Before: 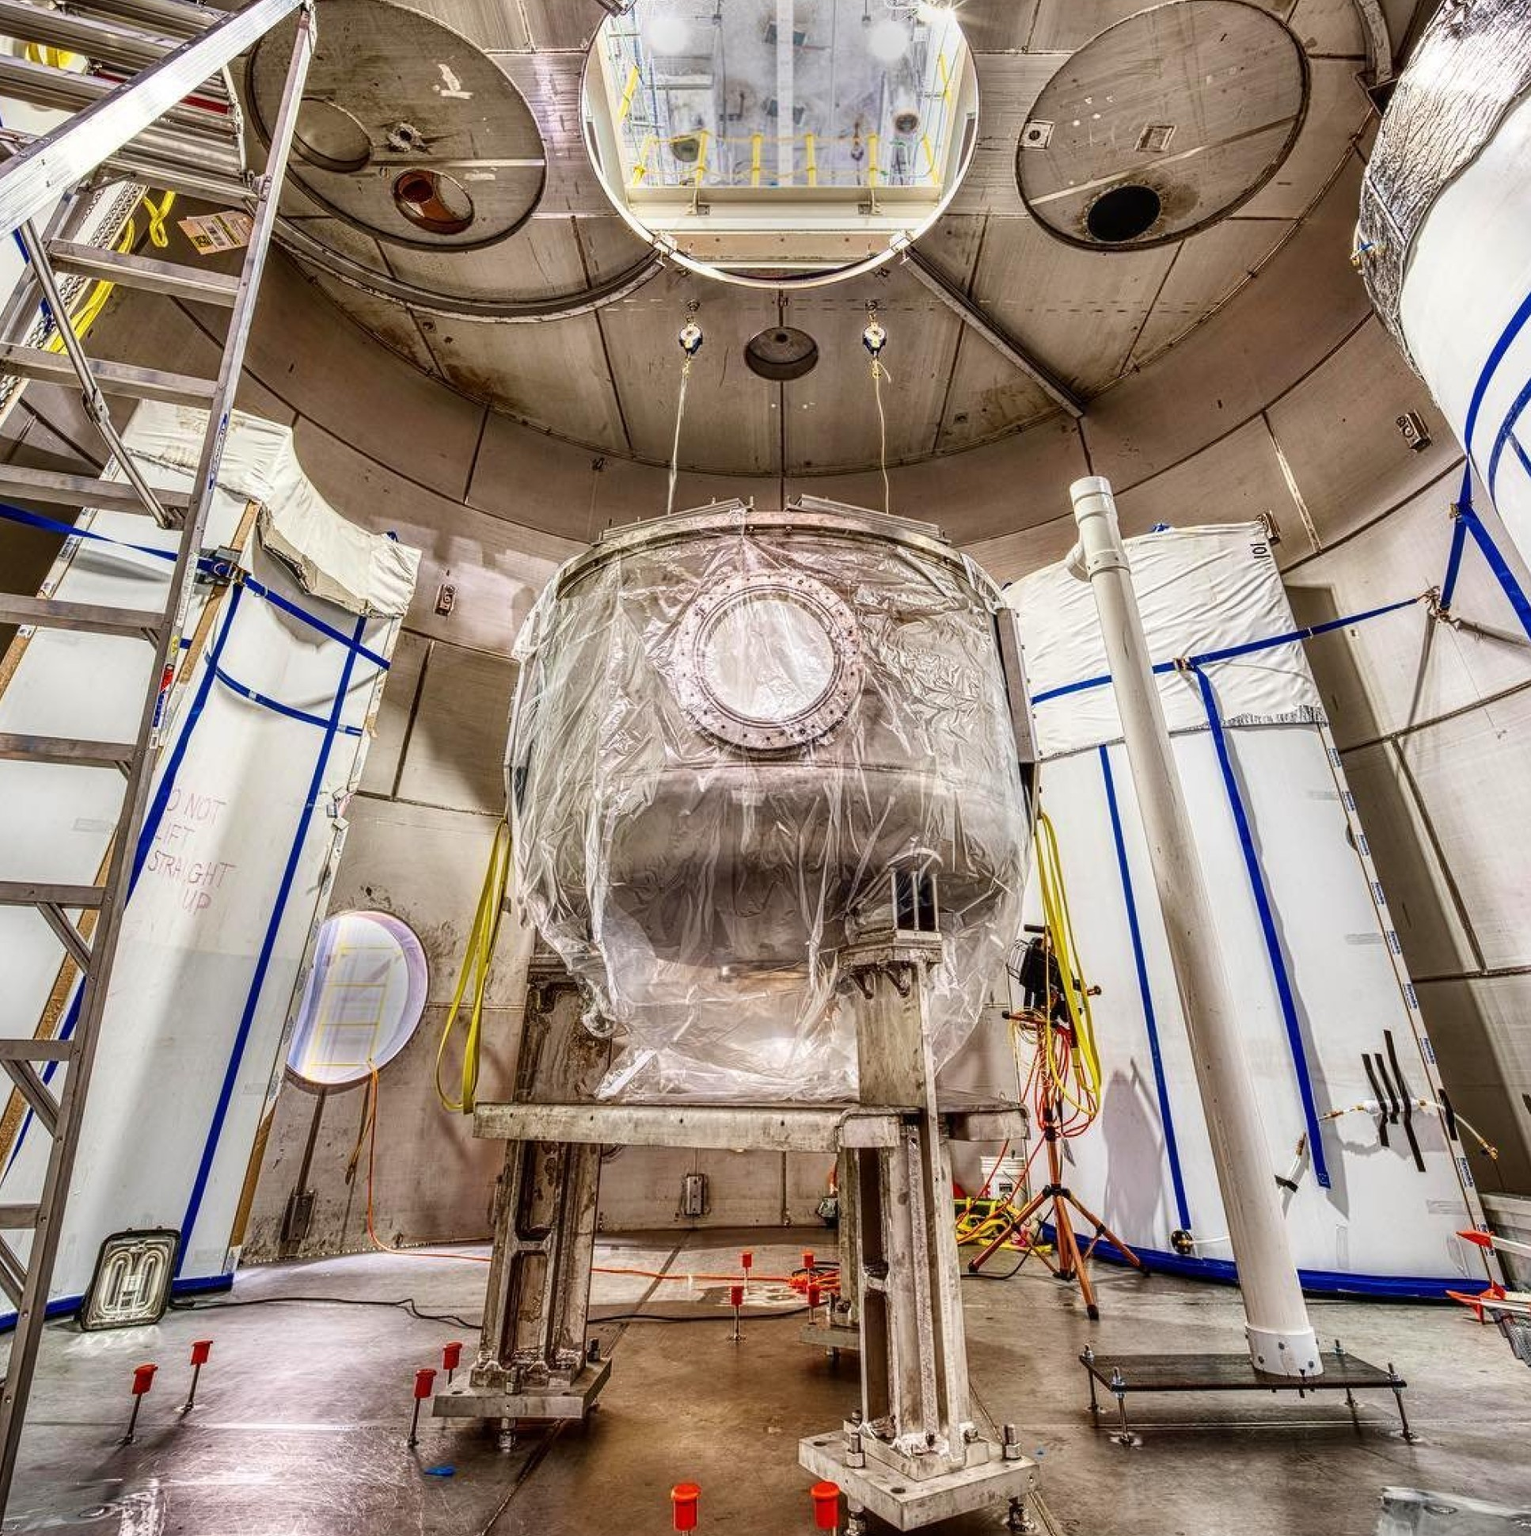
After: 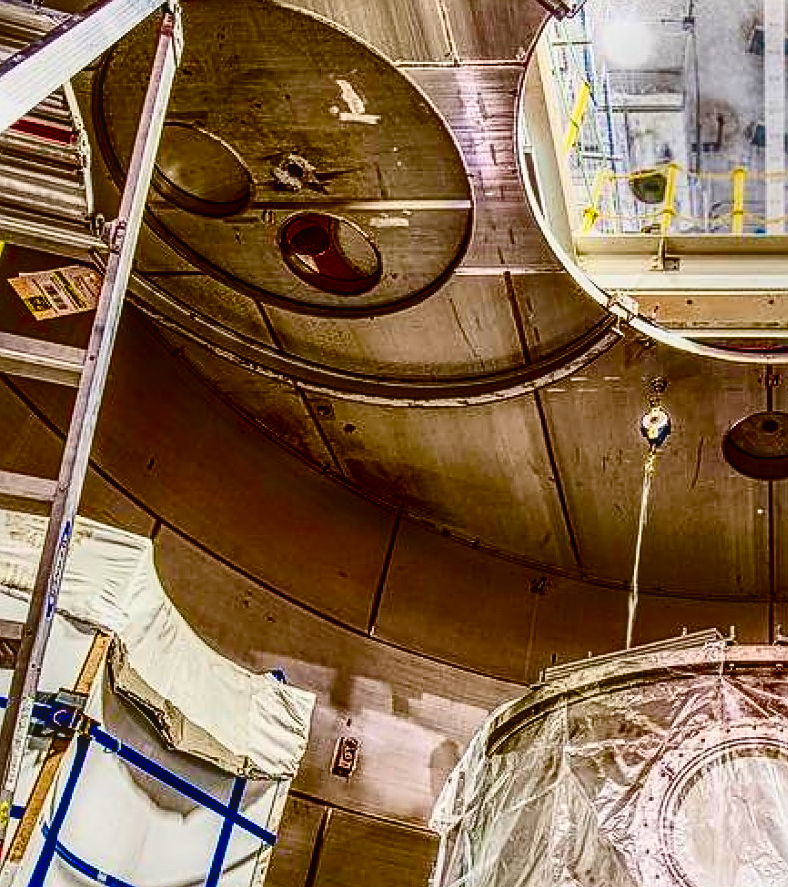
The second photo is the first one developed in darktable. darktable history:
contrast brightness saturation: contrast 0.245, brightness -0.224, saturation 0.137
local contrast: detail 110%
crop and rotate: left 11.228%, top 0.063%, right 47.989%, bottom 54.206%
sharpen: on, module defaults
color balance rgb: linear chroma grading › shadows 31.58%, linear chroma grading › global chroma -1.817%, linear chroma grading › mid-tones 3.919%, perceptual saturation grading › global saturation 20%, perceptual saturation grading › highlights -25.004%, perceptual saturation grading › shadows 50.191%, global vibrance 34.861%
